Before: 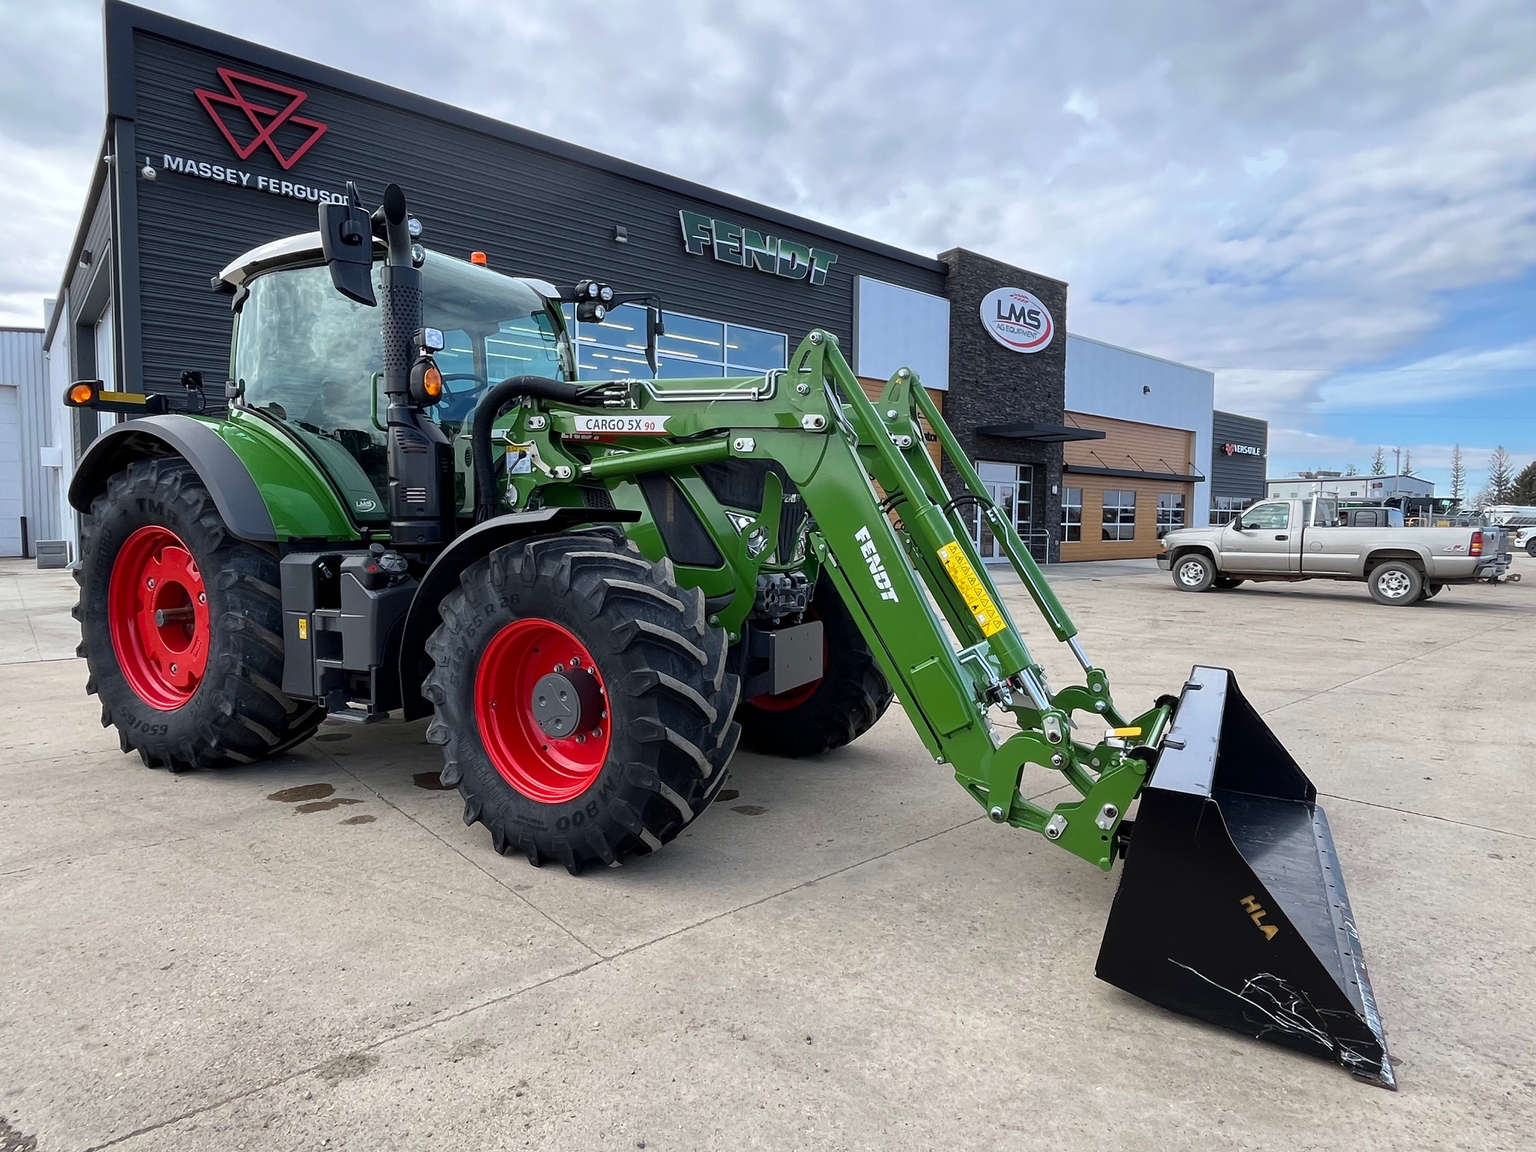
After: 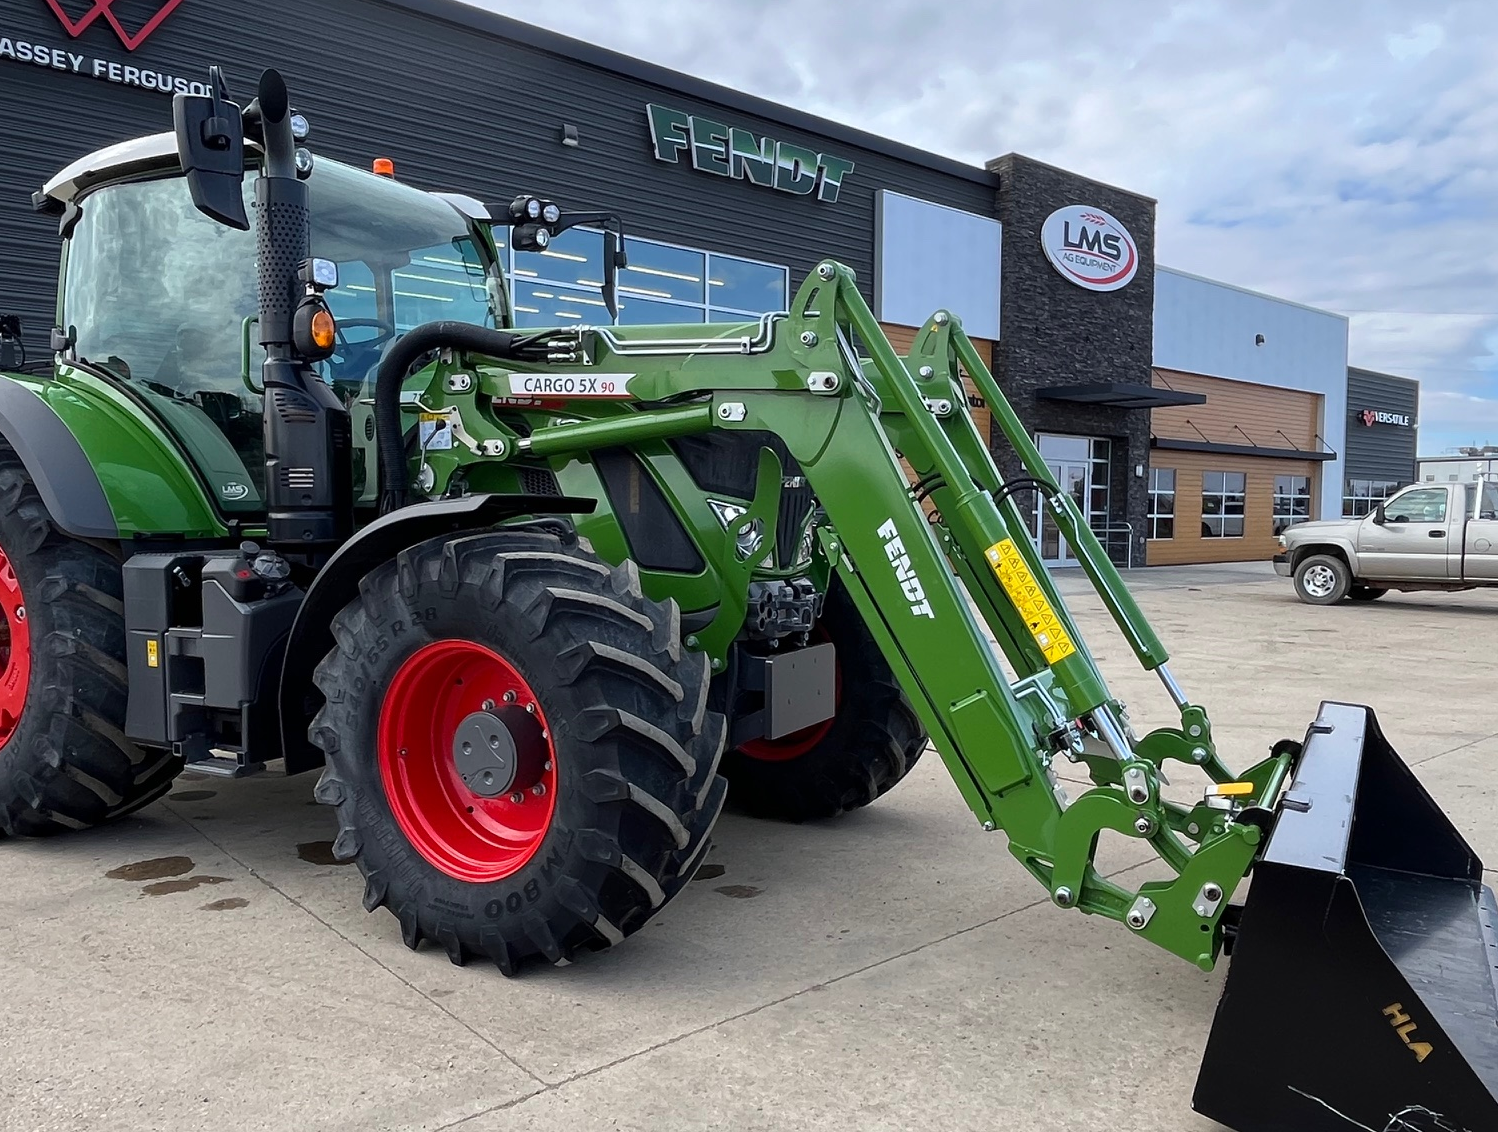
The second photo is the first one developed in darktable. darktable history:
crop and rotate: left 12.17%, top 11.402%, right 13.515%, bottom 13.712%
